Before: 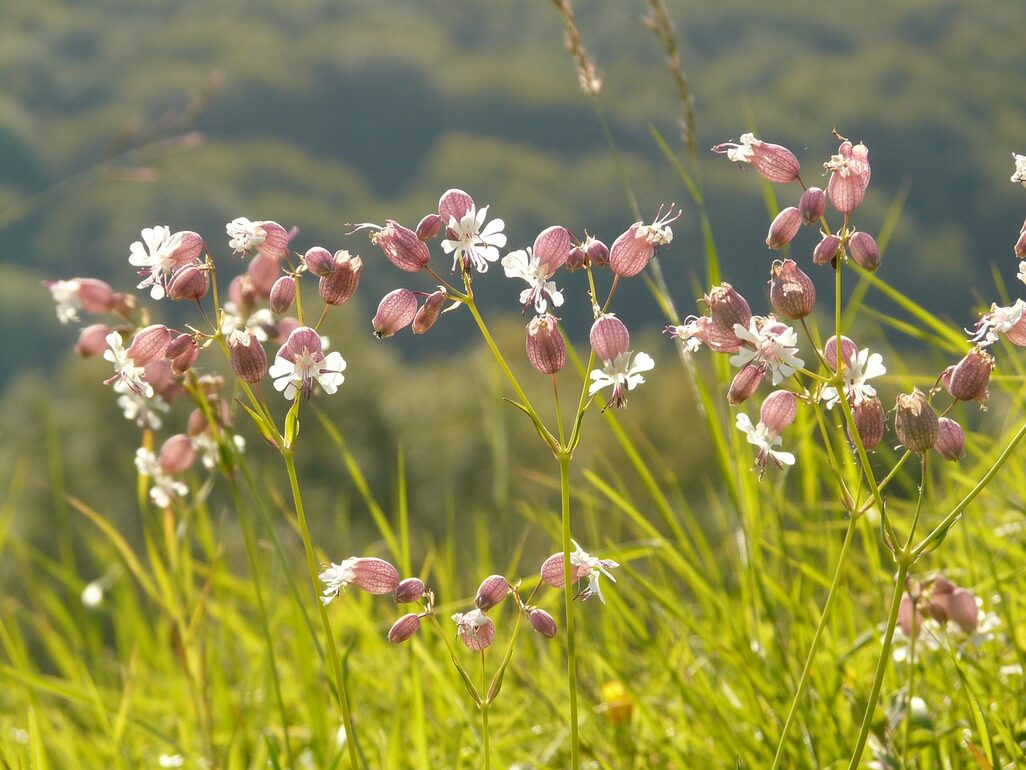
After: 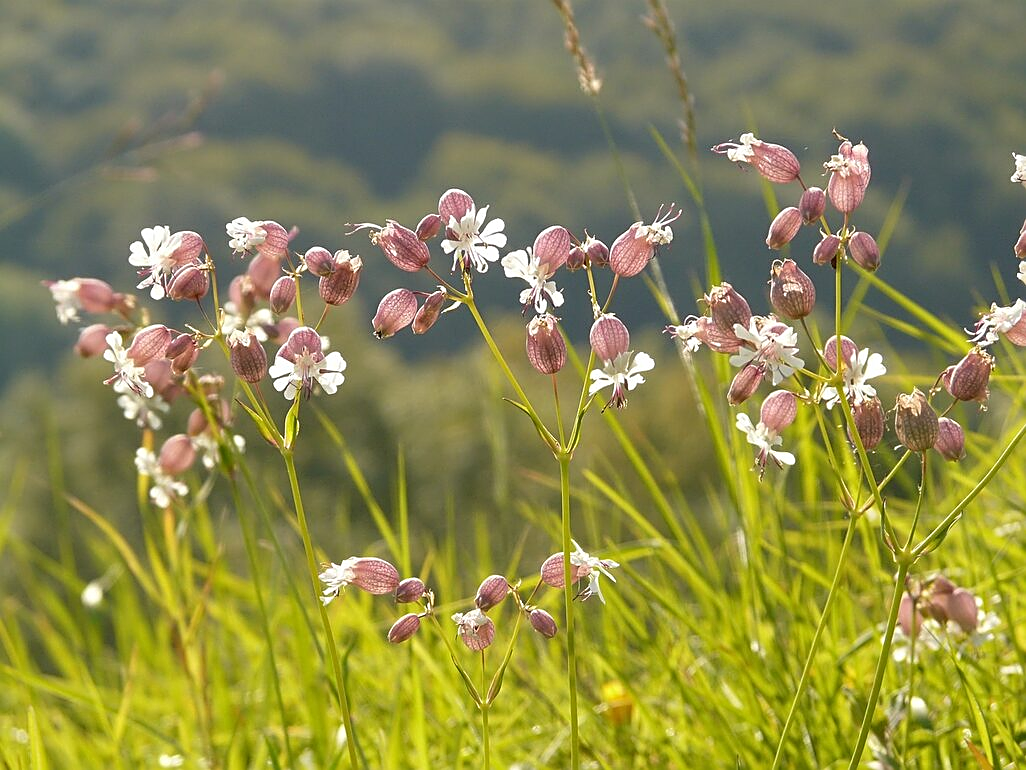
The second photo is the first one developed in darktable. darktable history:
sharpen: amount 0.593
